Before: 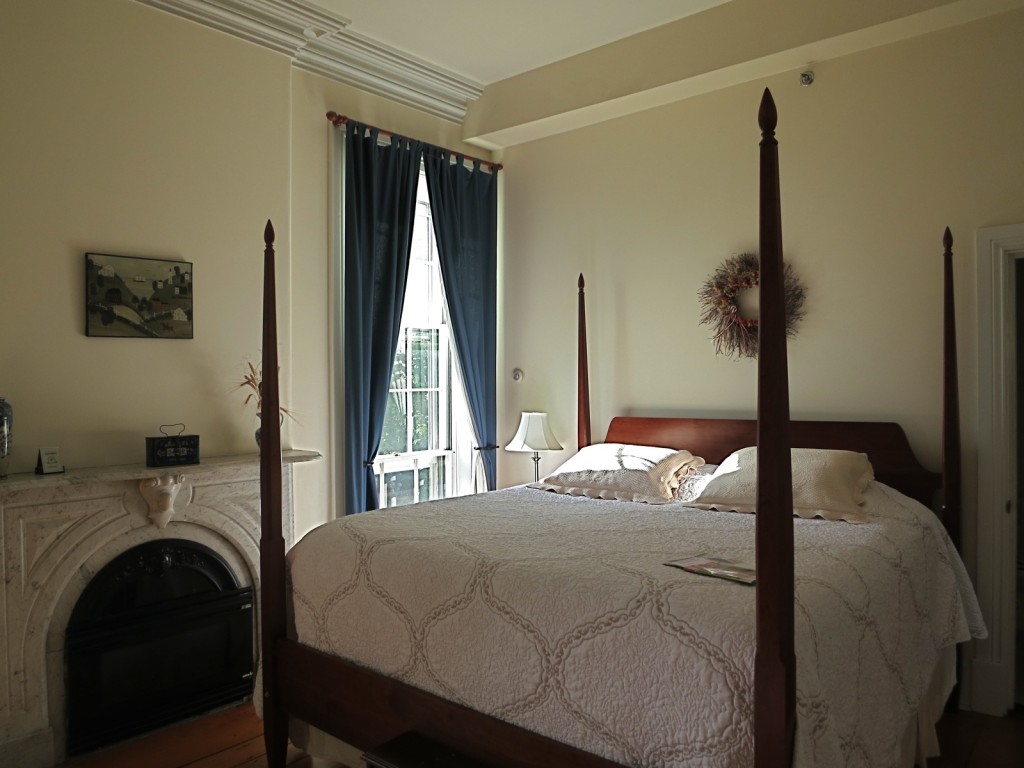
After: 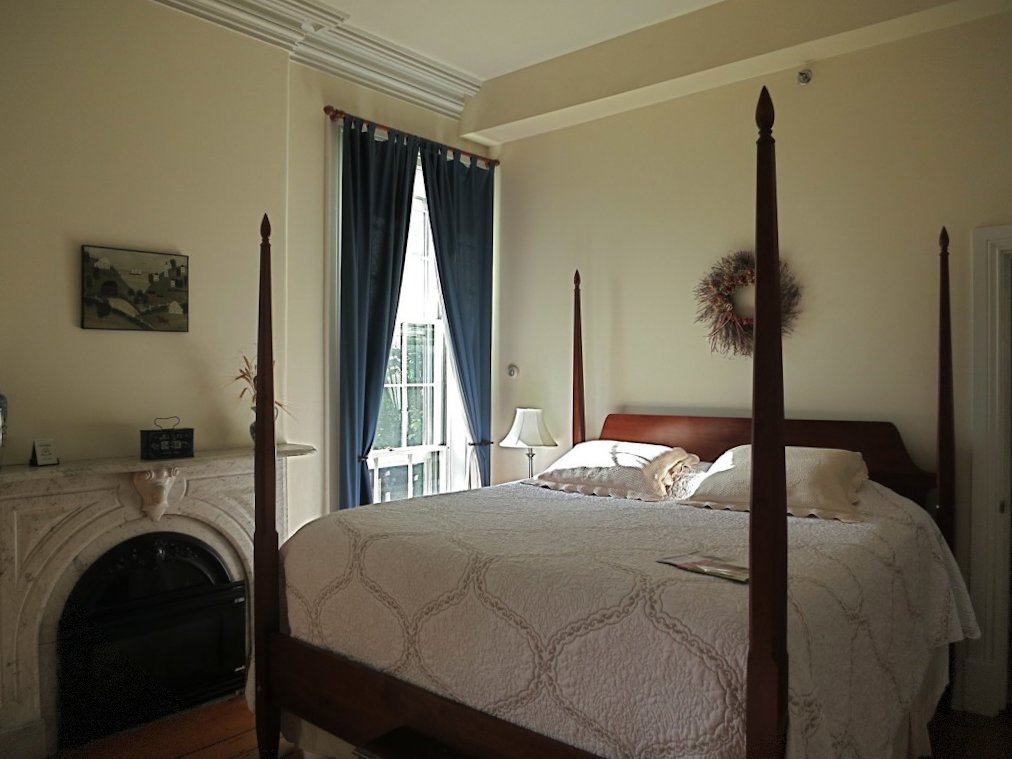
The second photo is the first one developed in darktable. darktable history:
crop and rotate: angle -0.5°
vignetting: fall-off start 100%, fall-off radius 71%, brightness -0.434, saturation -0.2, width/height ratio 1.178, dithering 8-bit output, unbound false
